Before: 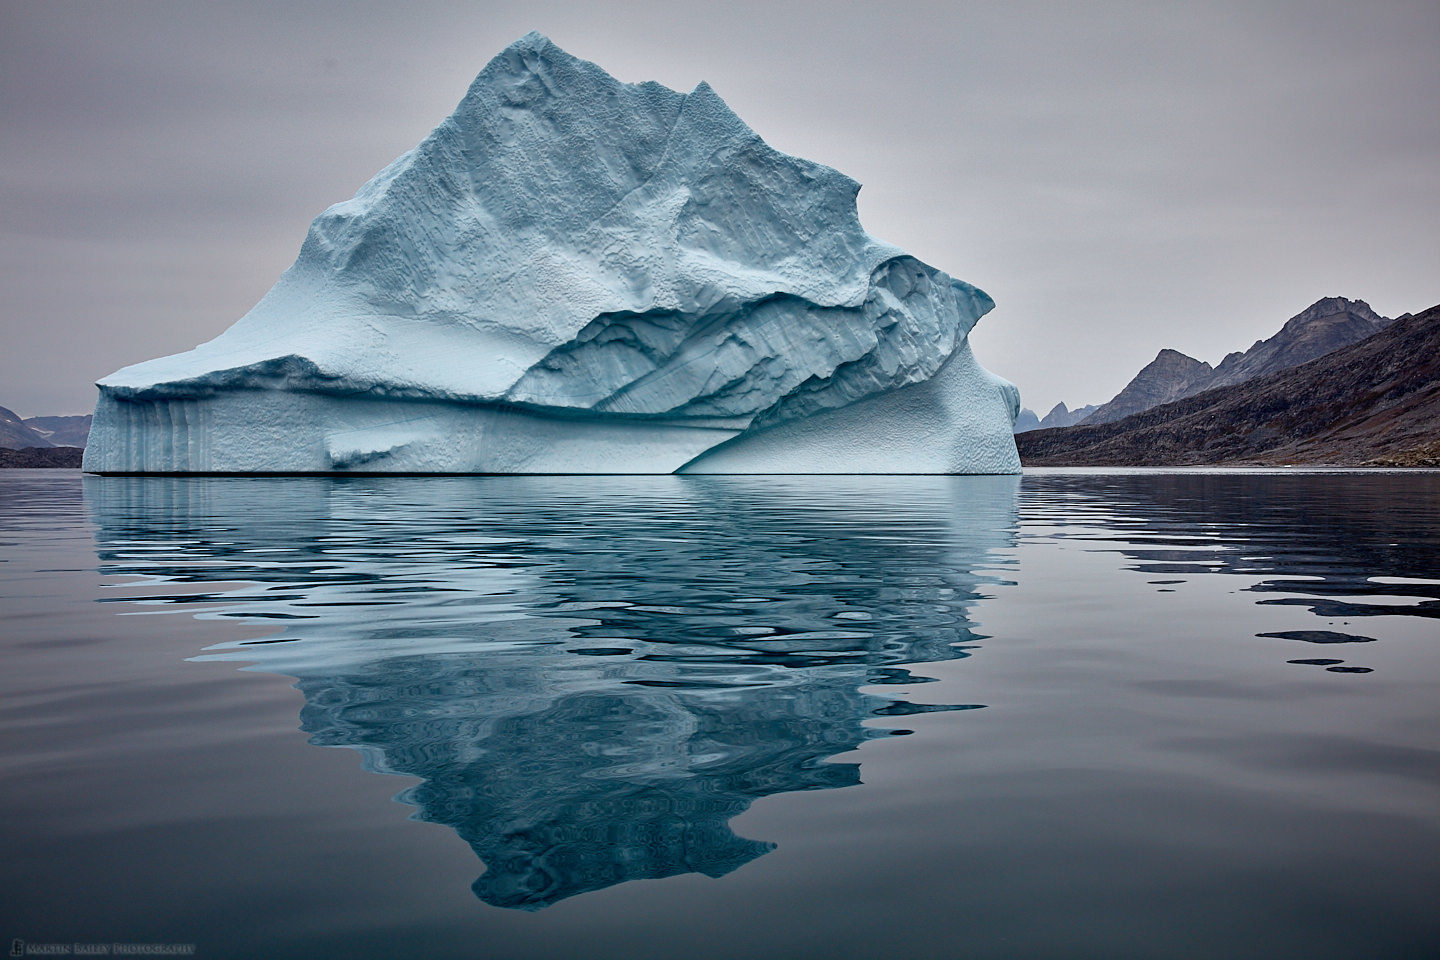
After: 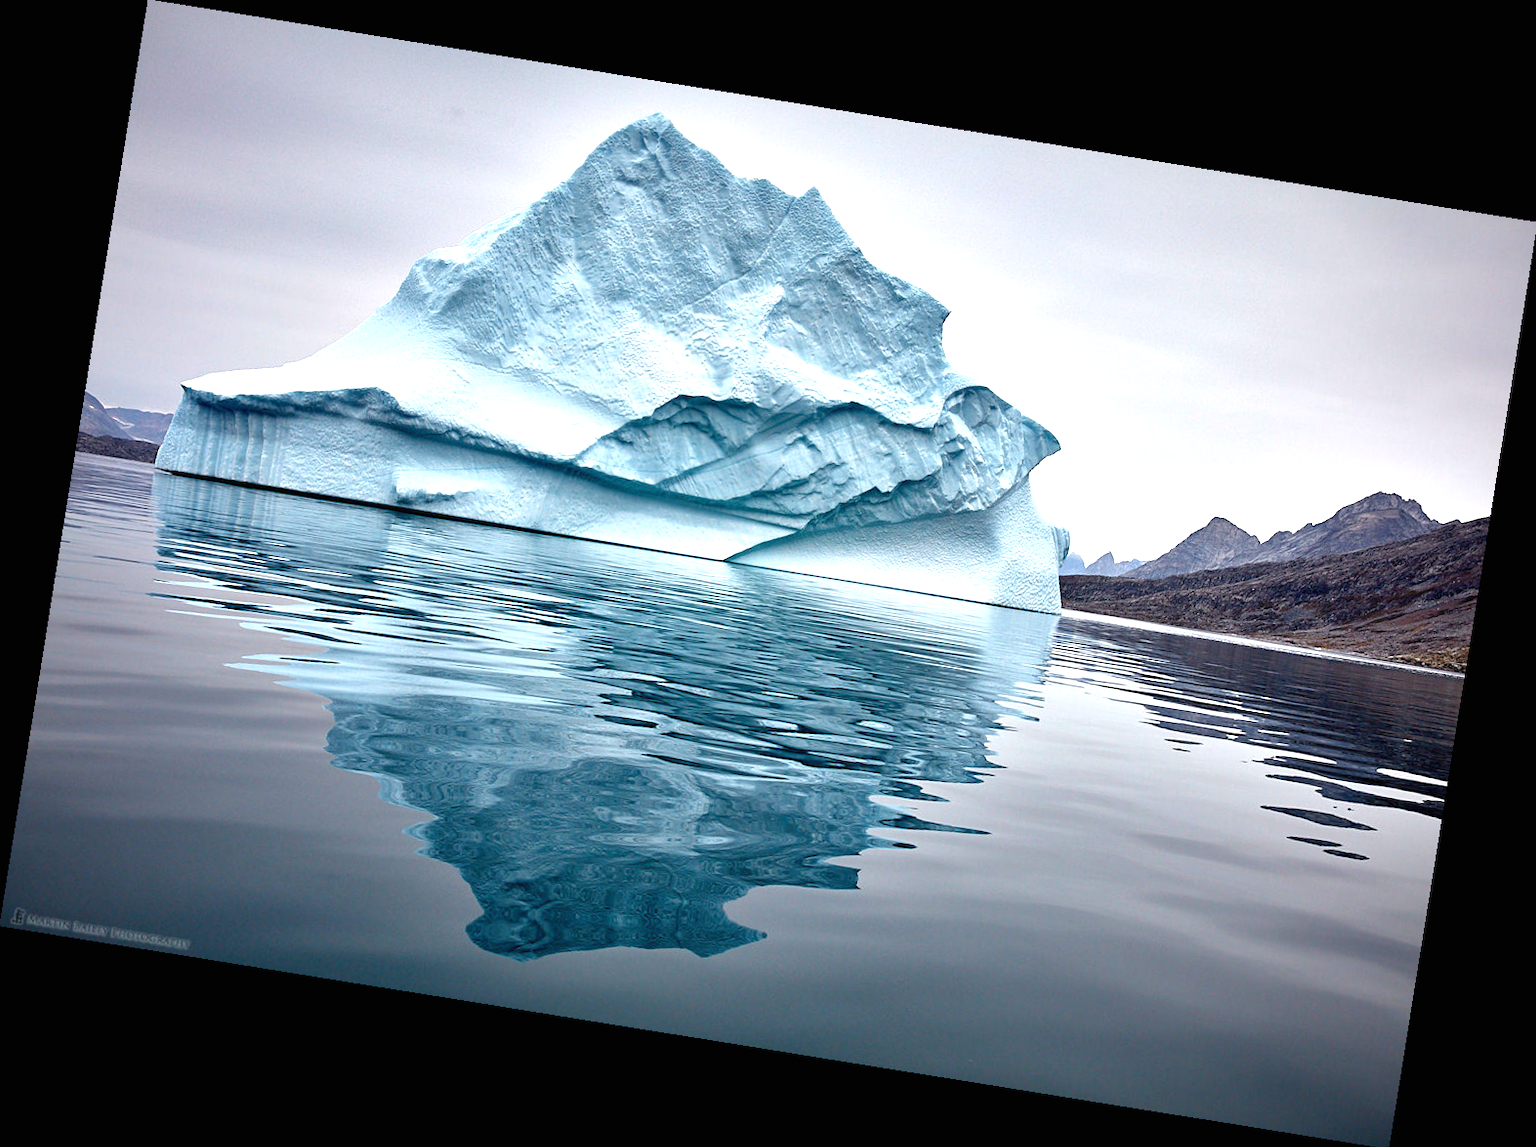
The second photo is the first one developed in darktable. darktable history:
exposure: black level correction 0, exposure 1.1 EV, compensate exposure bias true, compensate highlight preservation false
rotate and perspective: rotation 9.12°, automatic cropping off
